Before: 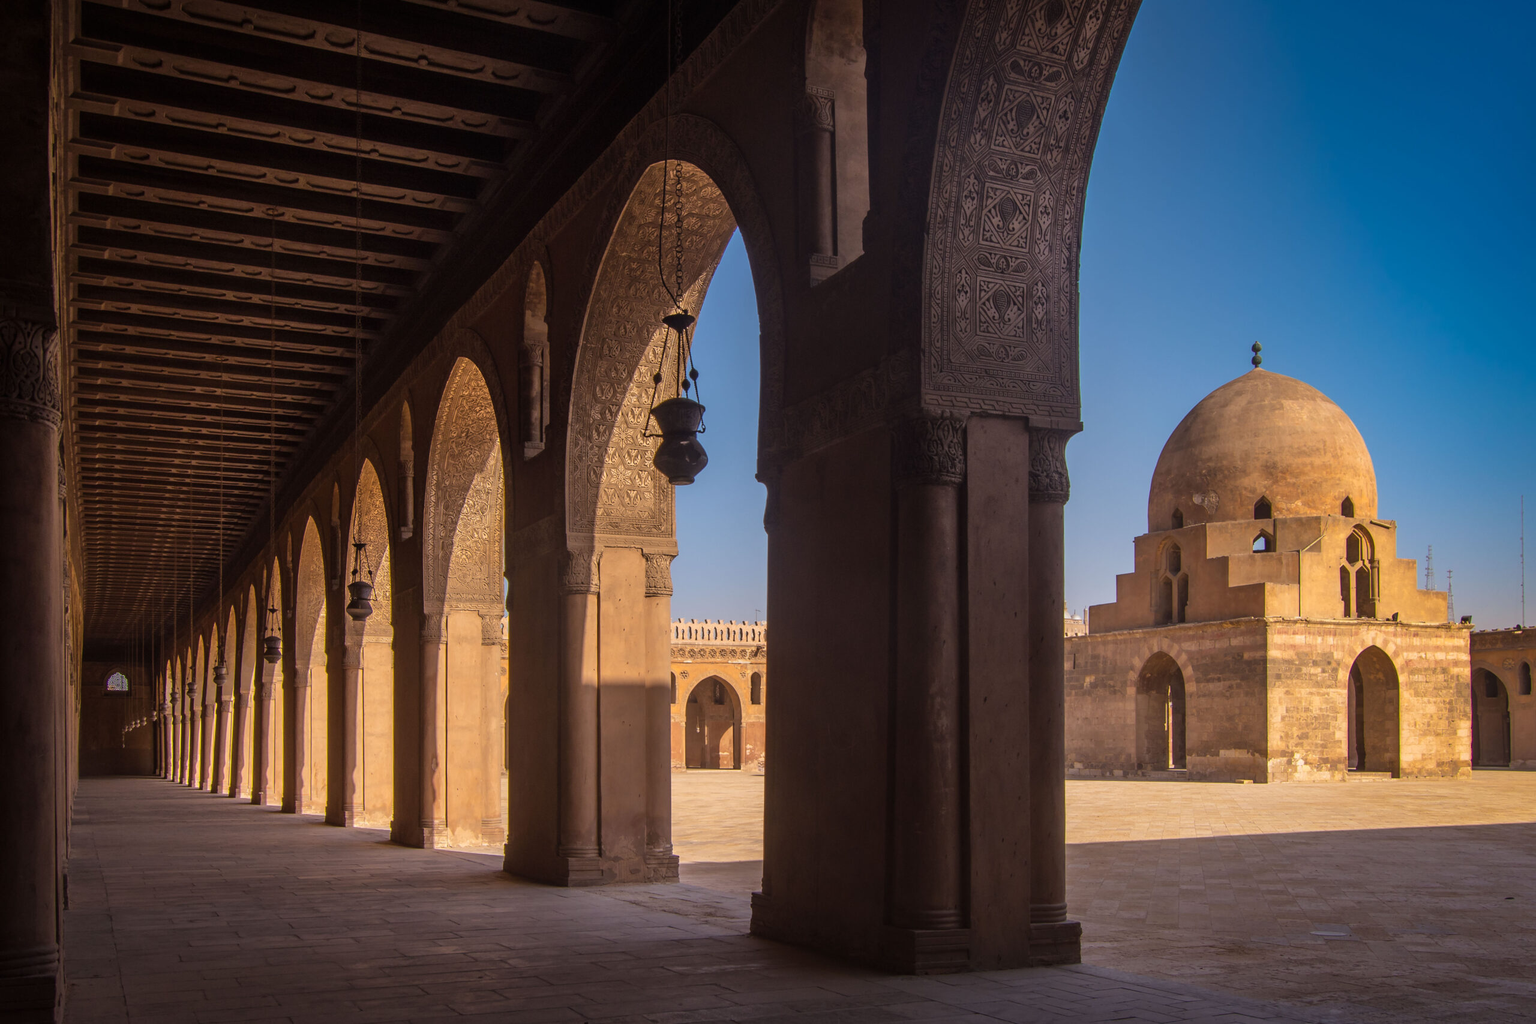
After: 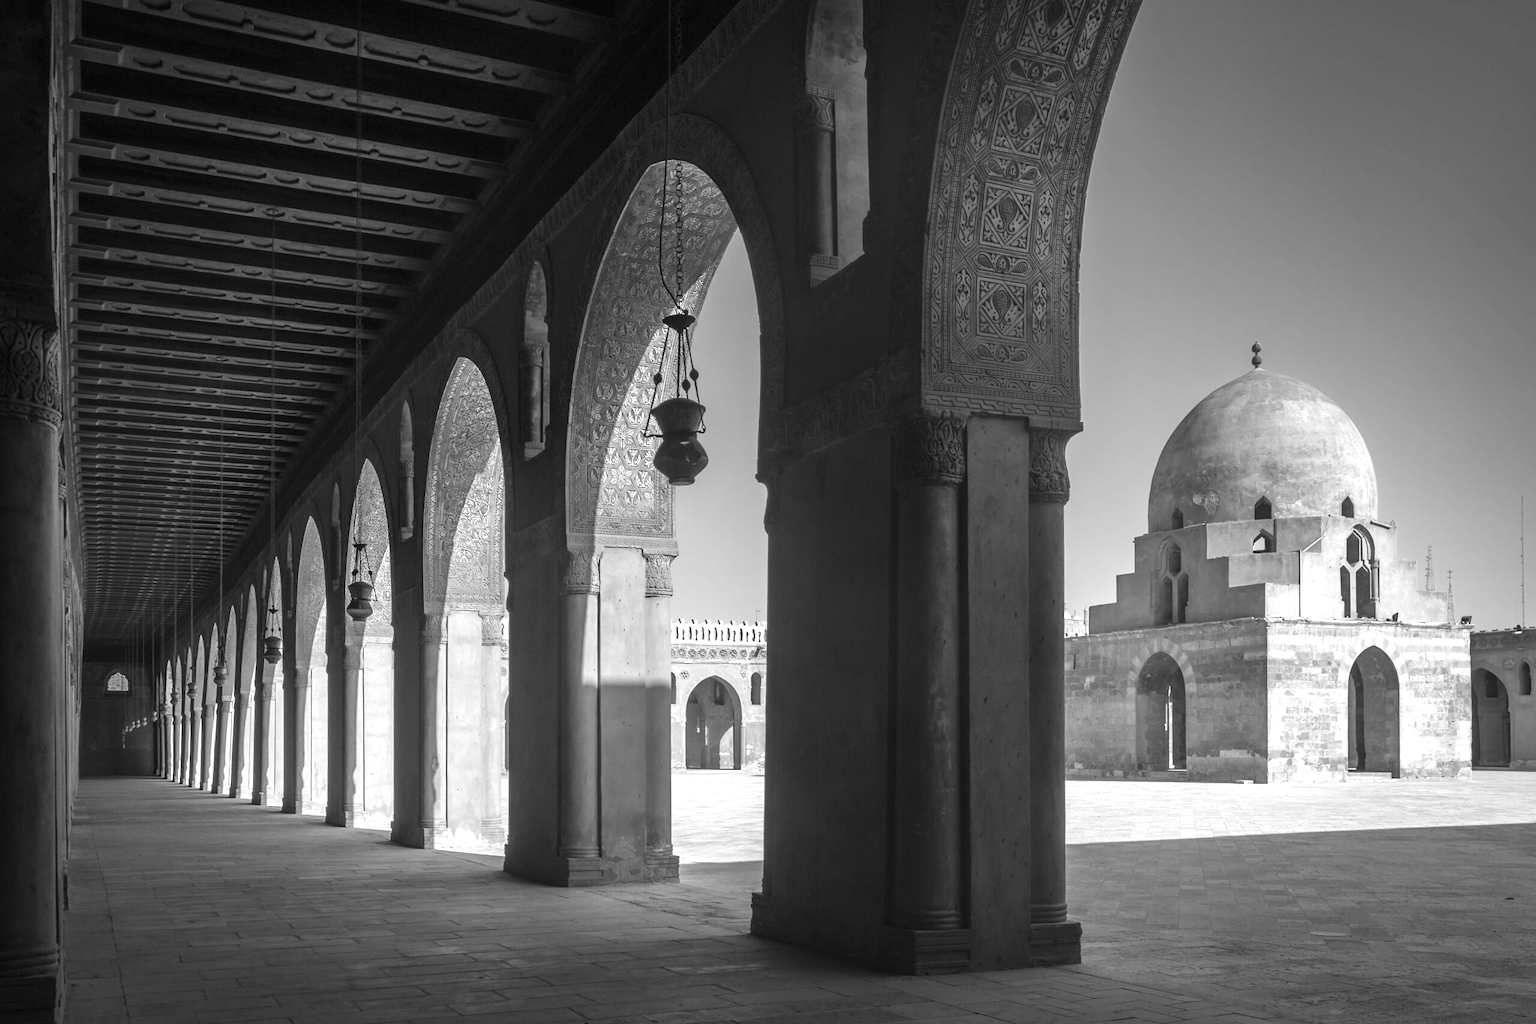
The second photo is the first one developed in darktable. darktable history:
exposure: black level correction 0, exposure 0.9 EV, compensate highlight preservation false
monochrome: a 32, b 64, size 2.3
